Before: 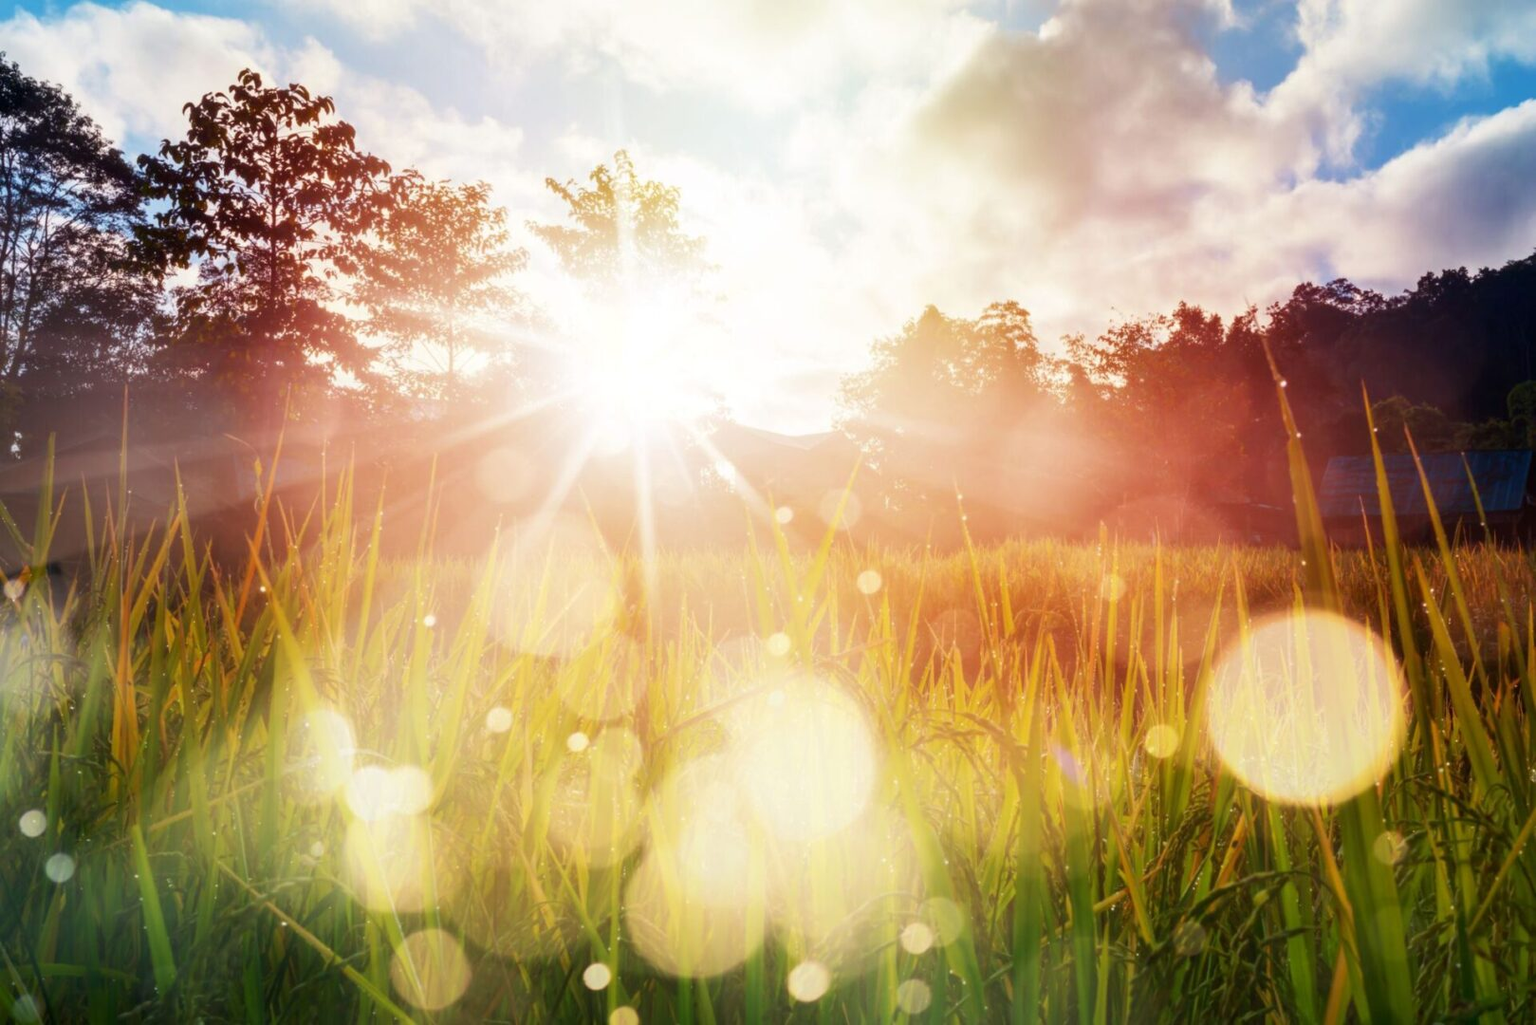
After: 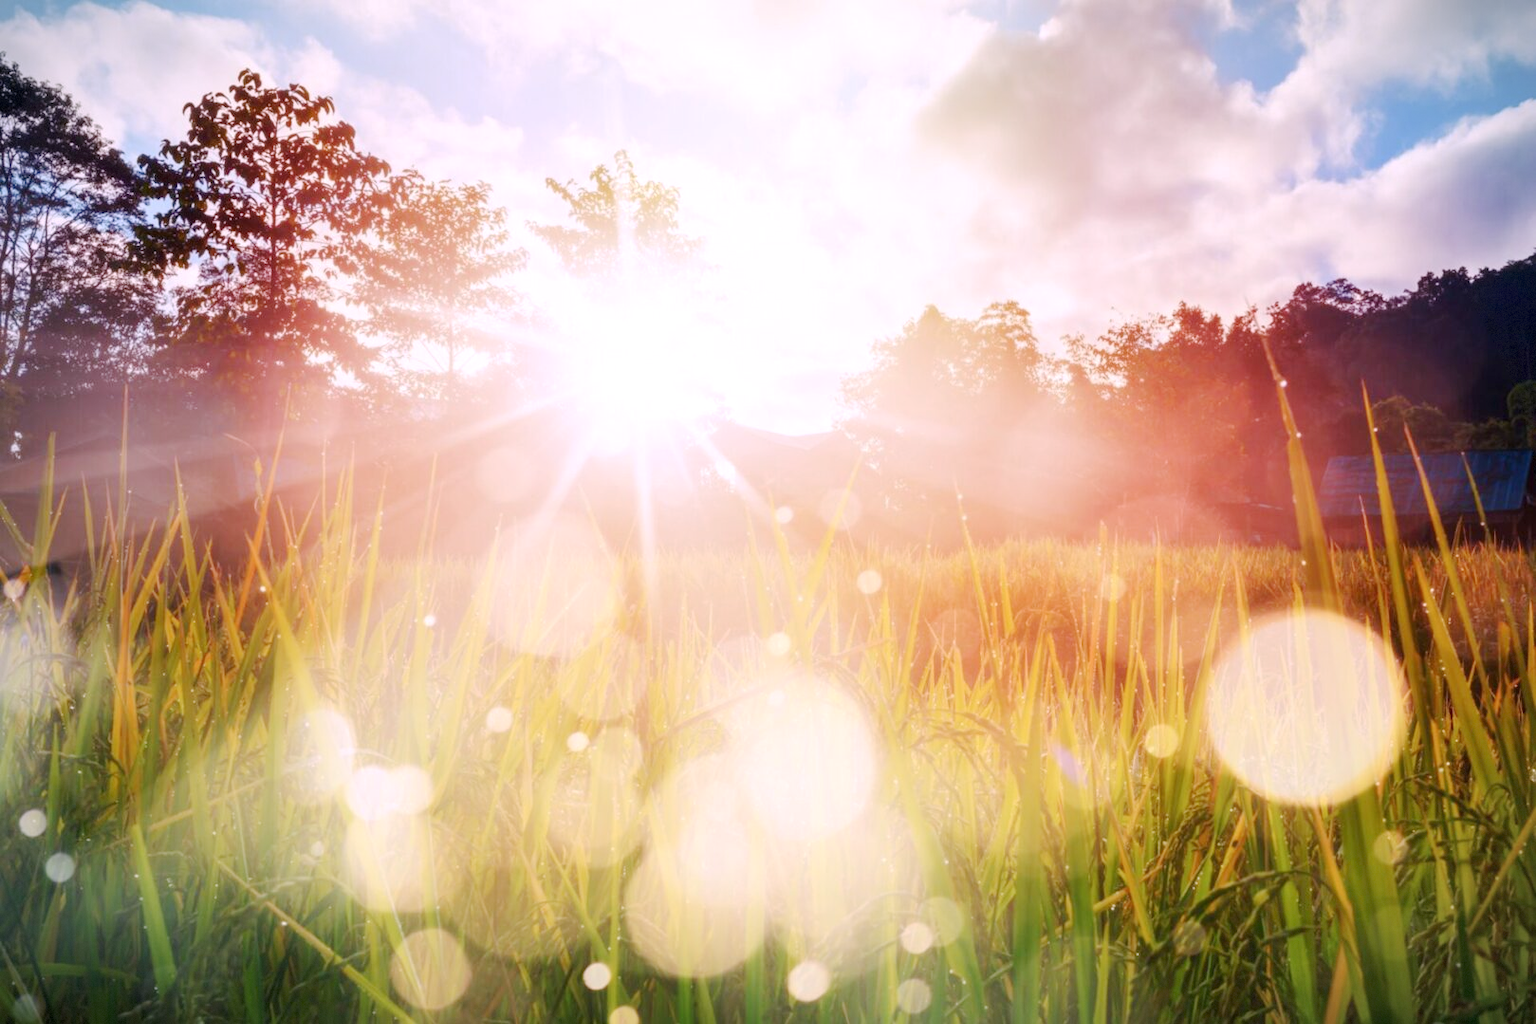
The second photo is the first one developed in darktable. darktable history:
base curve: curves: ch0 [(0, 0) (0.158, 0.273) (0.879, 0.895) (1, 1)], preserve colors none
contrast brightness saturation: saturation -0.04
vignetting: fall-off start 100%, brightness -0.406, saturation -0.3, width/height ratio 1.324, dithering 8-bit output, unbound false
white balance: red 1.066, blue 1.119
